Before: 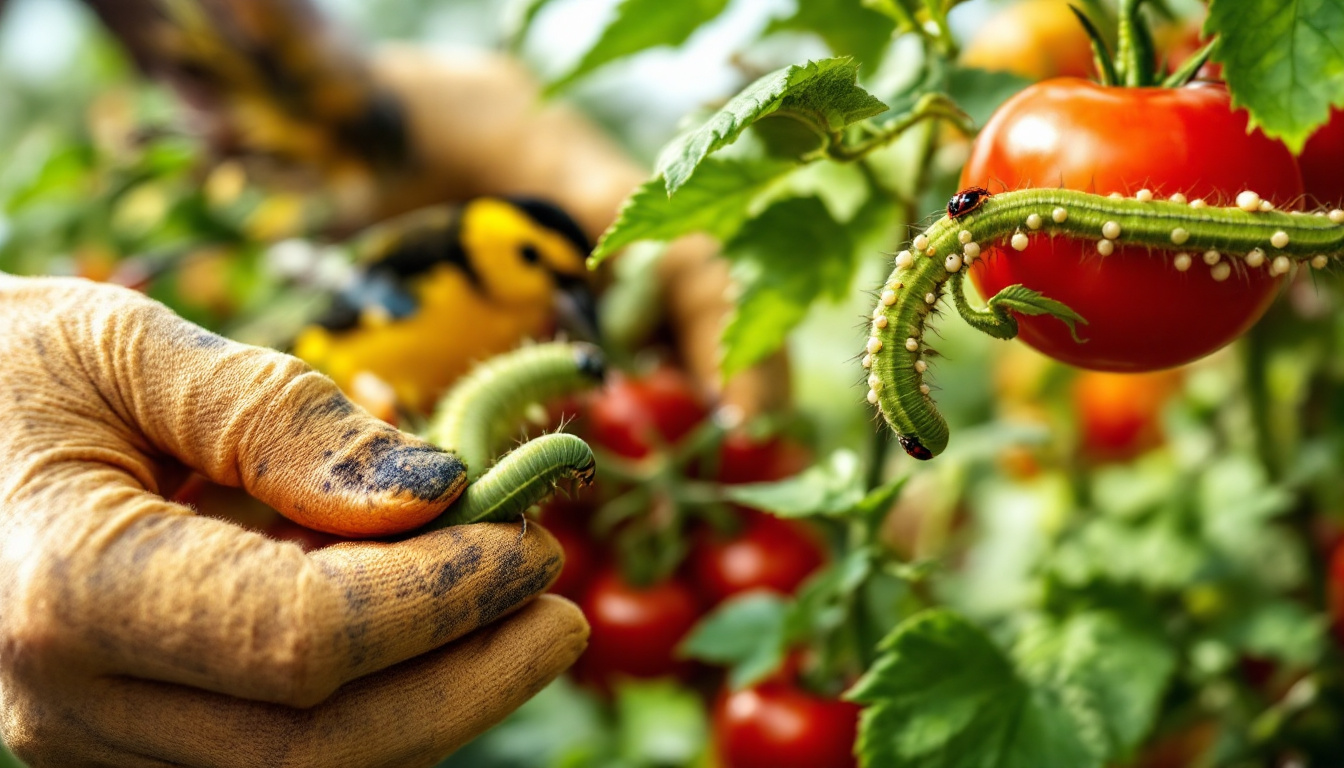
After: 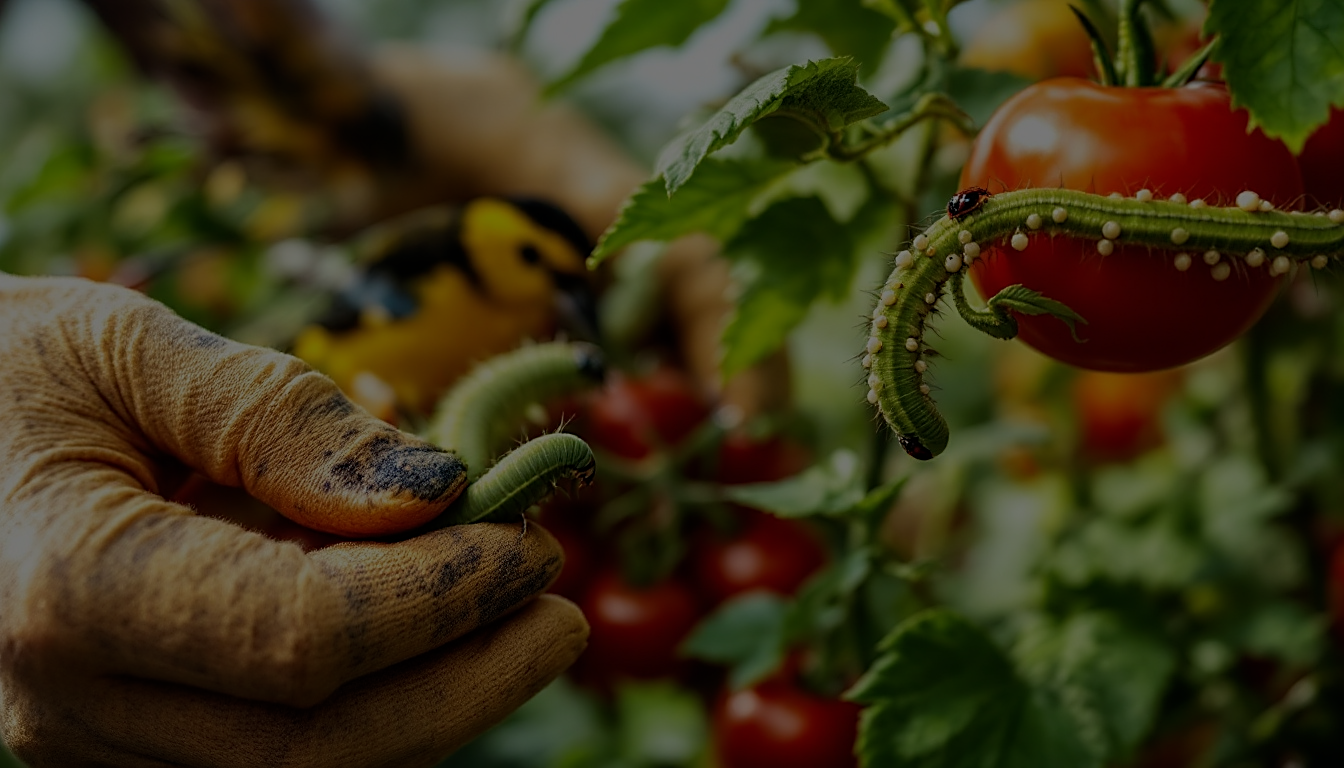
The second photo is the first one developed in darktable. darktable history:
exposure: exposure -2.446 EV, compensate highlight preservation false
sharpen: on, module defaults
